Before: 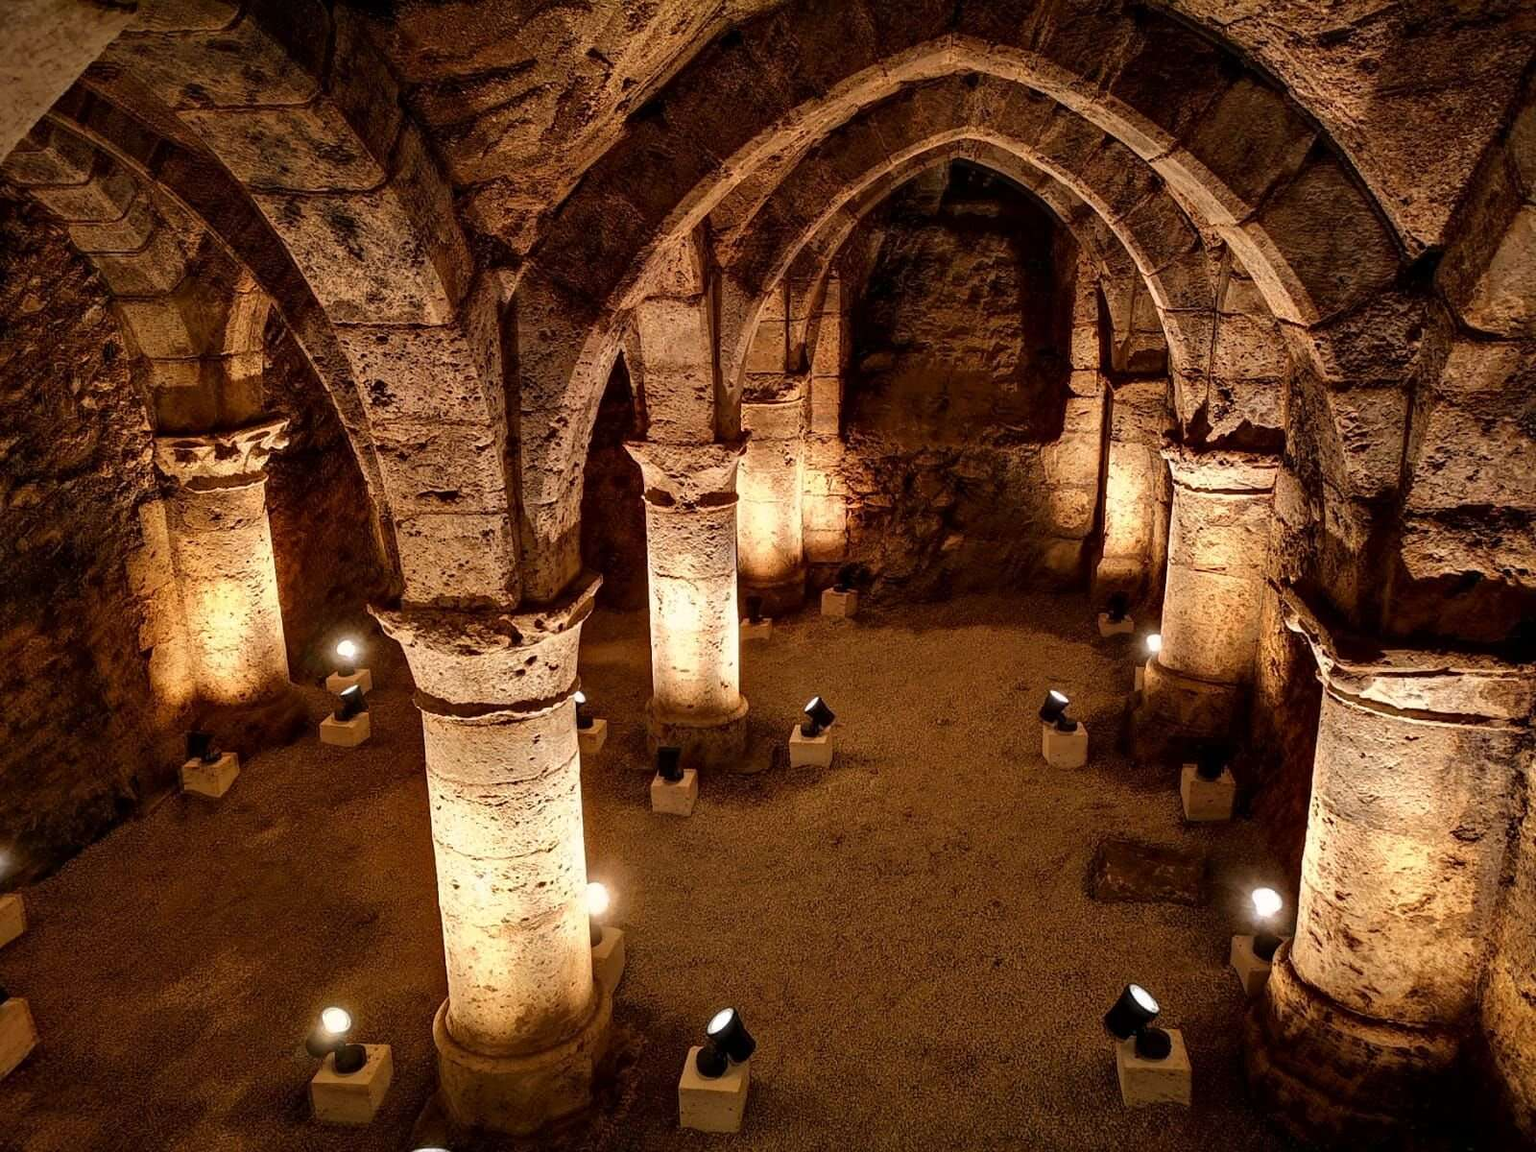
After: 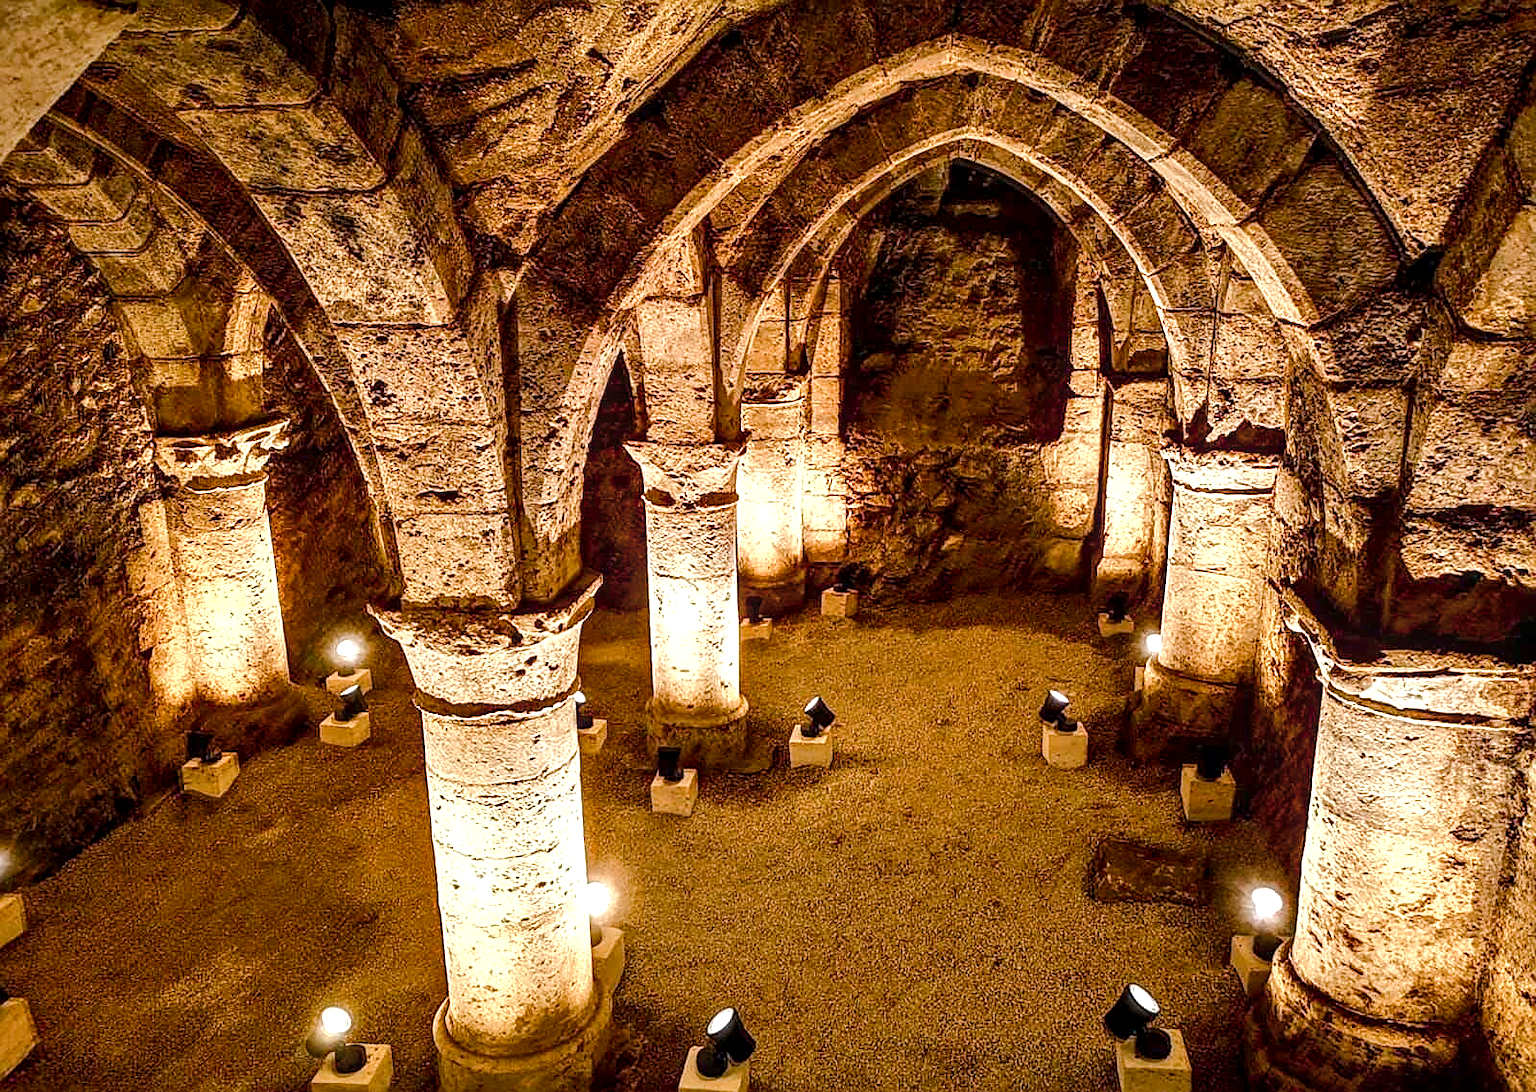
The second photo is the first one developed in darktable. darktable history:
color zones: curves: ch0 [(0, 0.558) (0.143, 0.548) (0.286, 0.447) (0.429, 0.259) (0.571, 0.5) (0.714, 0.5) (0.857, 0.593) (1, 0.558)]; ch1 [(0, 0.543) (0.01, 0.544) (0.12, 0.492) (0.248, 0.458) (0.5, 0.534) (0.748, 0.5) (0.99, 0.469) (1, 0.543)]; ch2 [(0, 0.507) (0.143, 0.522) (0.286, 0.505) (0.429, 0.5) (0.571, 0.5) (0.714, 0.5) (0.857, 0.5) (1, 0.507)]
crop and rotate: top 0.004%, bottom 5.128%
local contrast: detail 130%
exposure: black level correction 0, exposure 0.7 EV, compensate exposure bias true, compensate highlight preservation false
sharpen: on, module defaults
color balance rgb: perceptual saturation grading › global saturation 20%, perceptual saturation grading › highlights -50.108%, perceptual saturation grading › shadows 30.358%, perceptual brilliance grading › mid-tones 10.595%, perceptual brilliance grading › shadows 14.544%, global vibrance 20%
